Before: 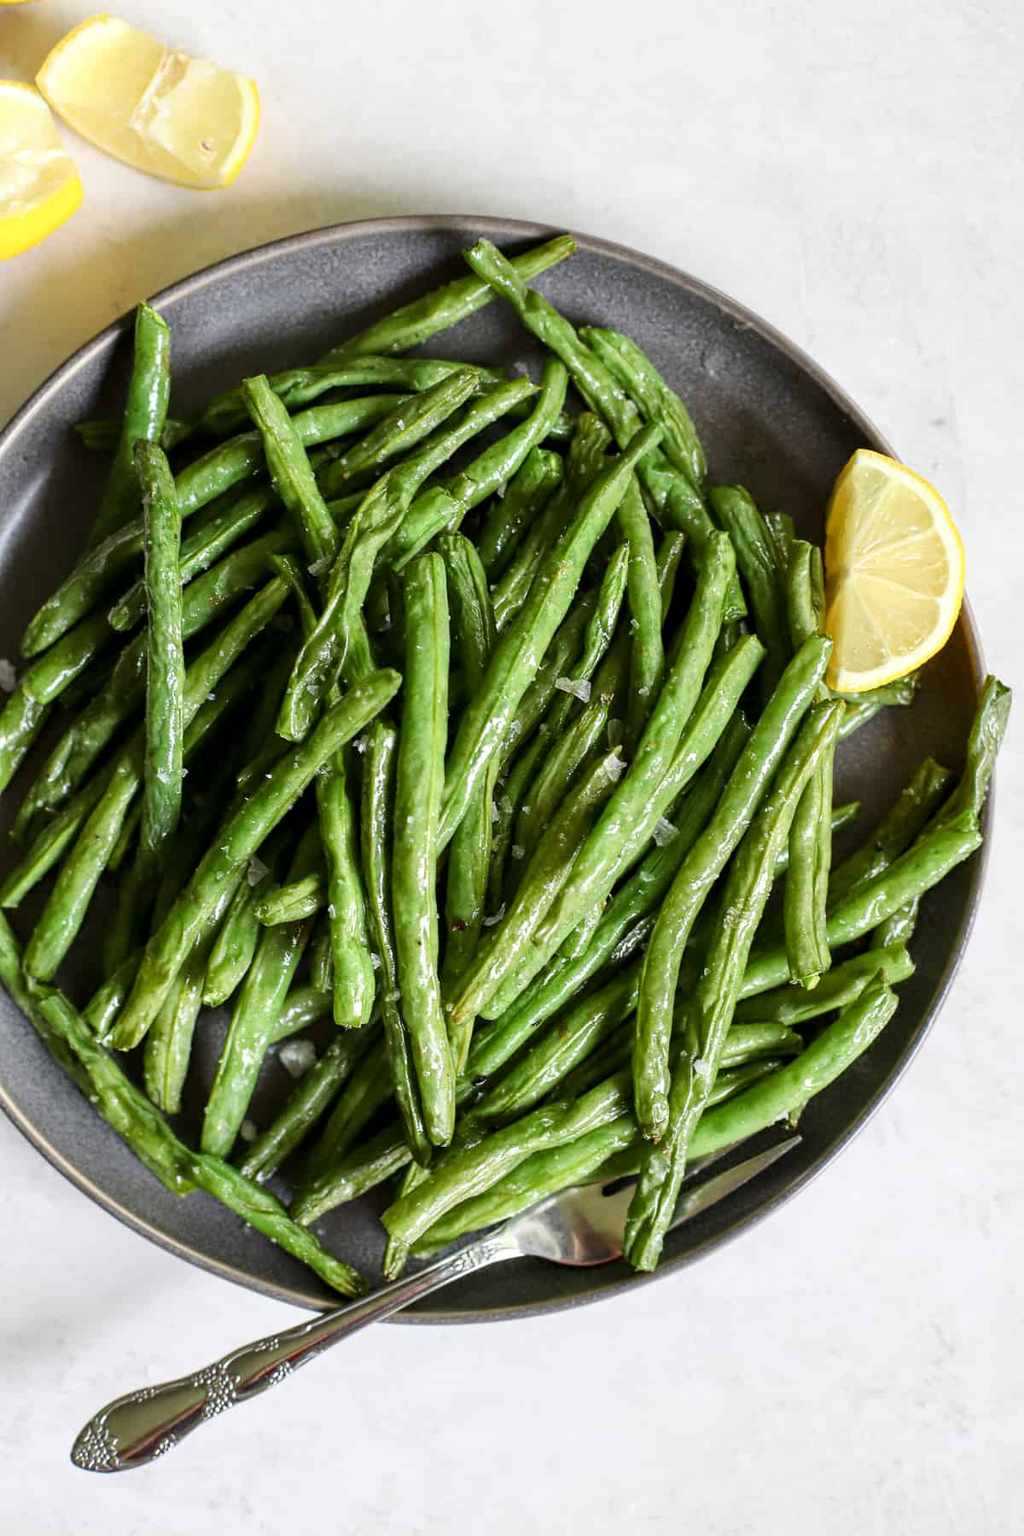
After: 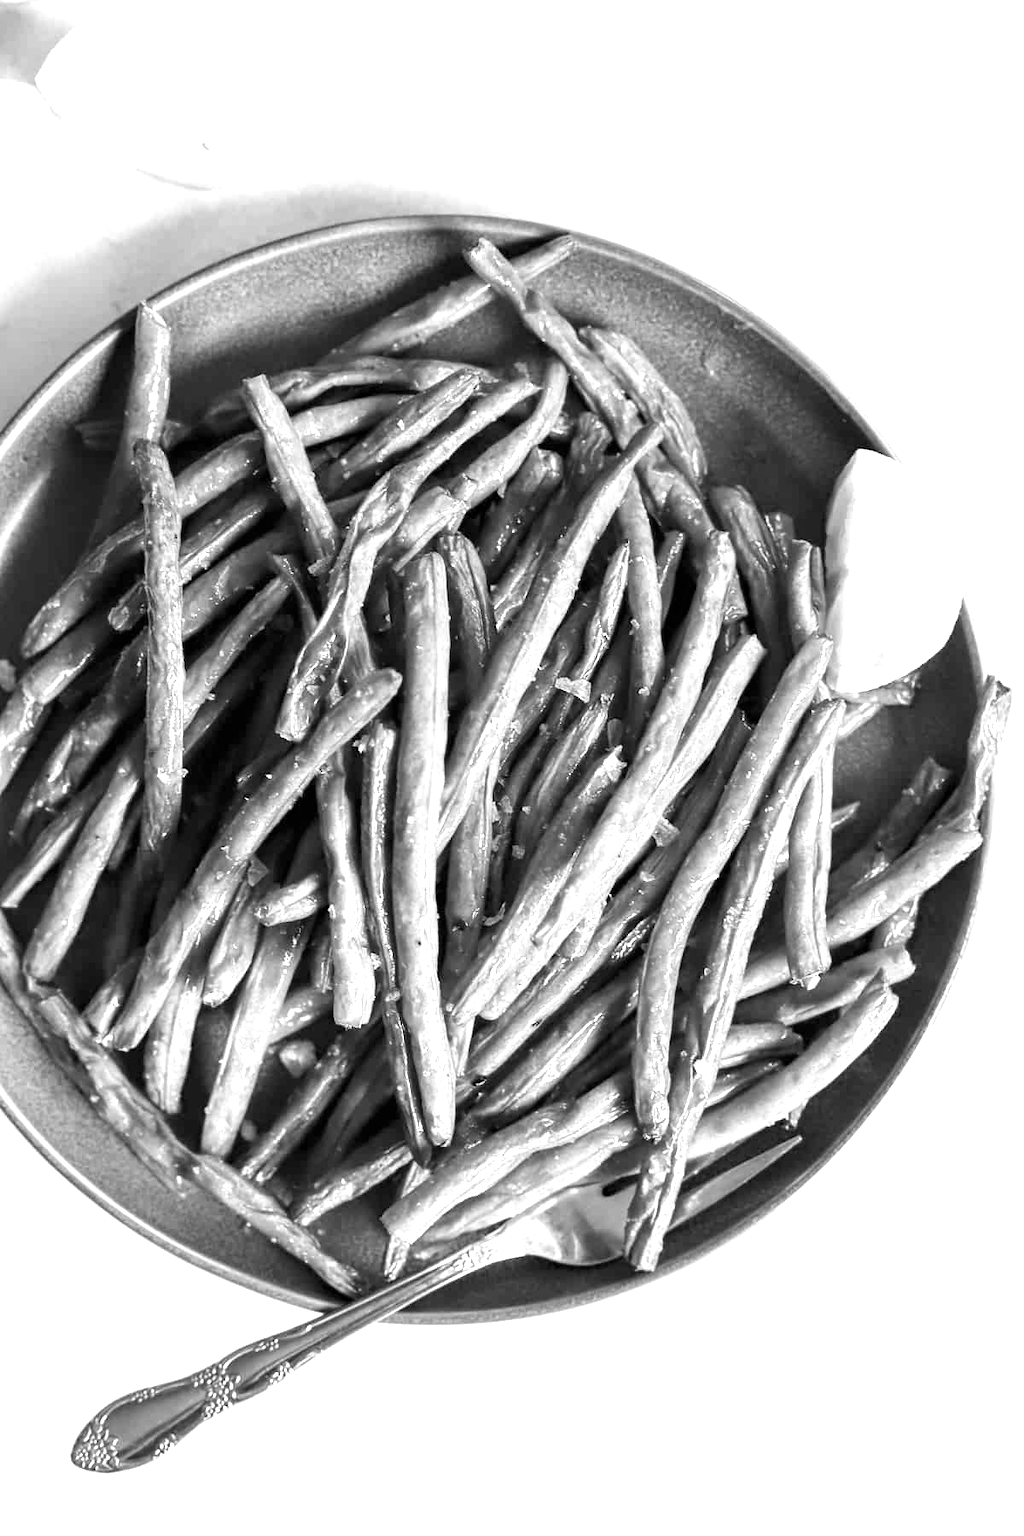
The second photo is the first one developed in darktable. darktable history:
monochrome: a 16.06, b 15.48, size 1
exposure: exposure 1 EV, compensate highlight preservation false
